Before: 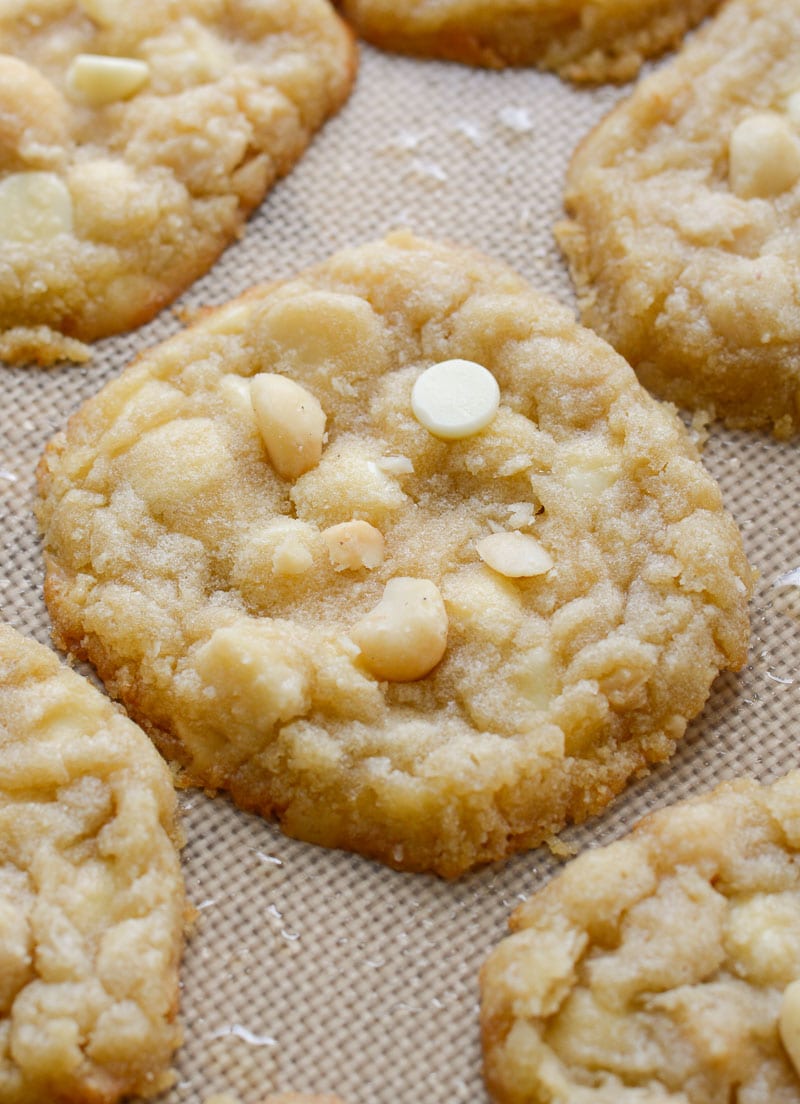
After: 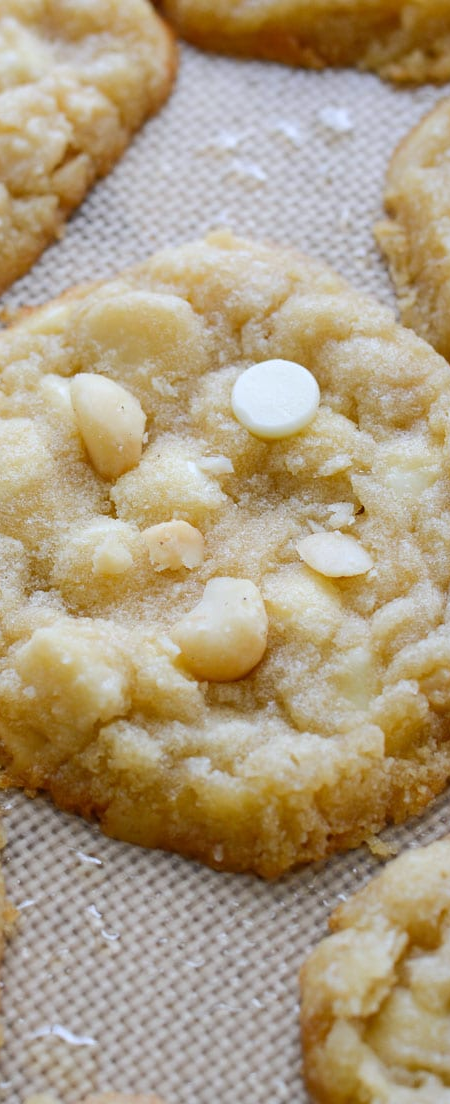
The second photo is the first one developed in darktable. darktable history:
white balance: red 0.954, blue 1.079
crop and rotate: left 22.516%, right 21.234%
